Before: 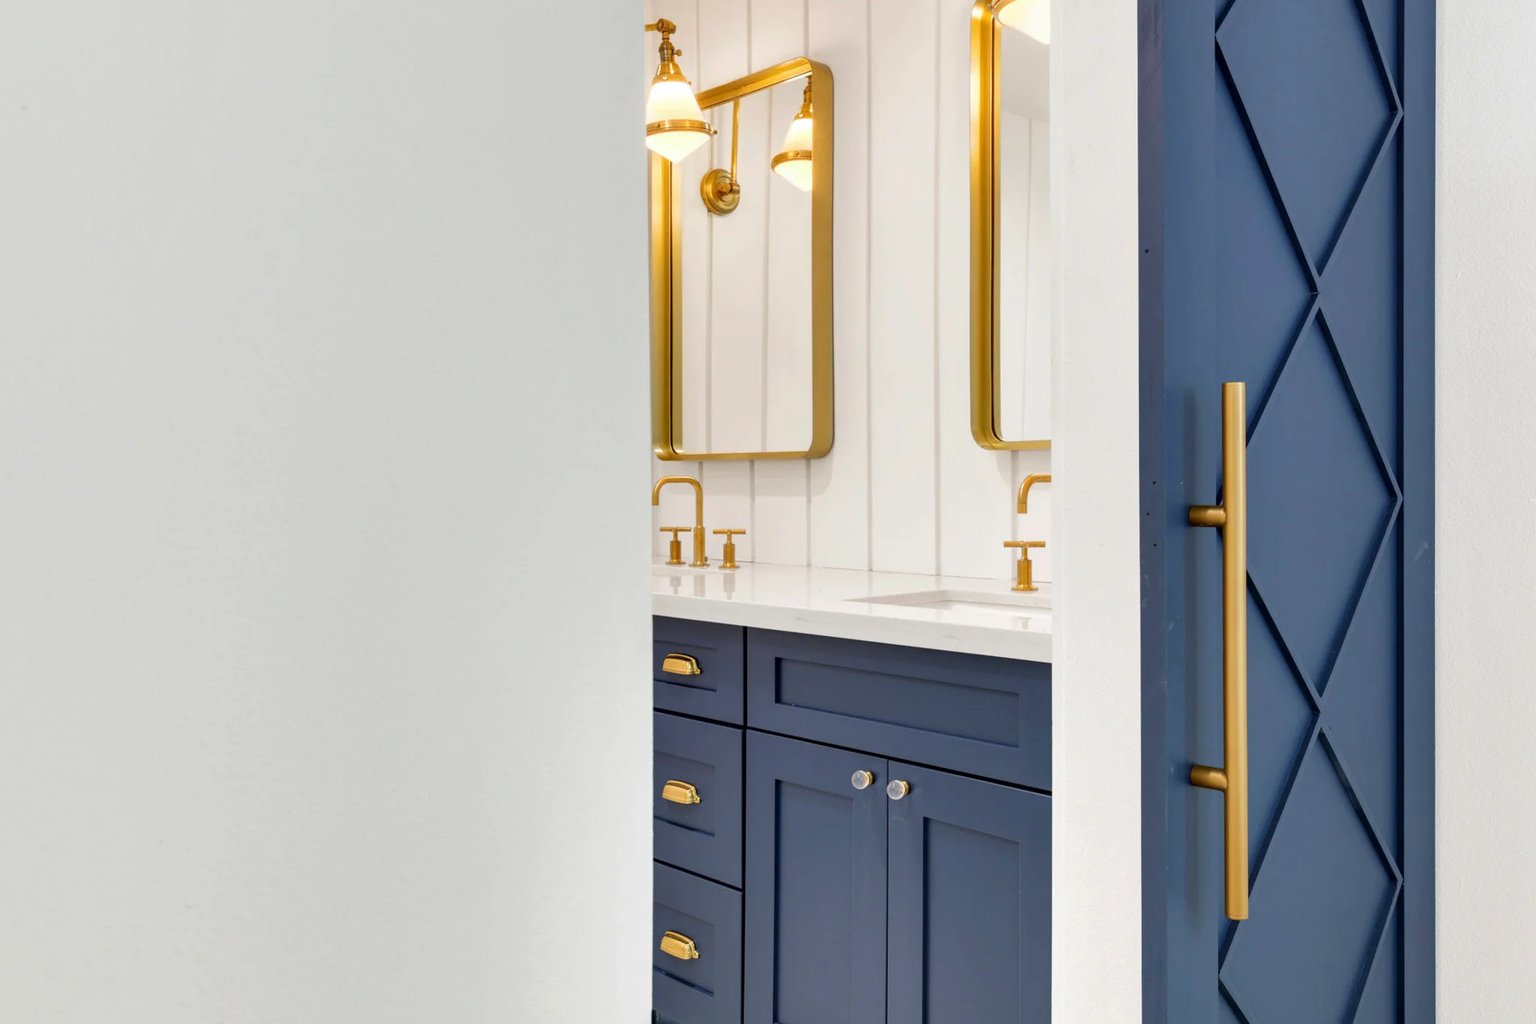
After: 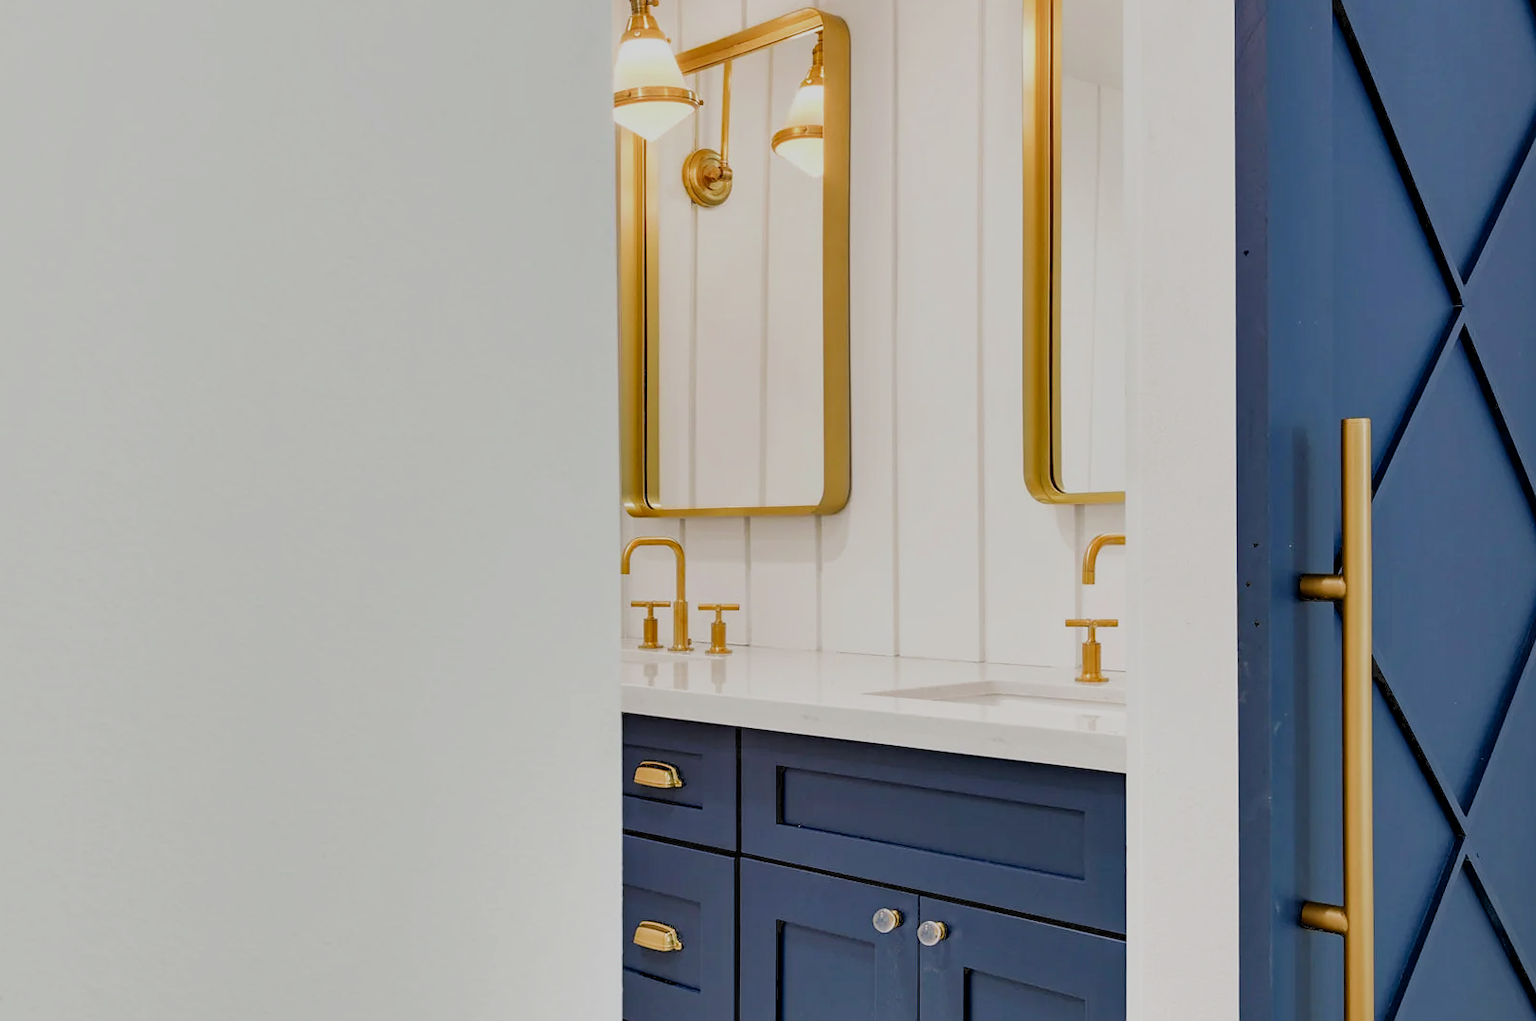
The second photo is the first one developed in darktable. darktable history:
filmic rgb: black relative exposure -6.64 EV, white relative exposure 4.56 EV, hardness 3.24, add noise in highlights 0.002, preserve chrominance max RGB, color science v3 (2019), use custom middle-gray values true, contrast in highlights soft
crop and rotate: left 10.472%, top 5.013%, right 10.332%, bottom 15.996%
sharpen: radius 1.032
haze removal: strength 0.298, distance 0.247, compatibility mode true, adaptive false
